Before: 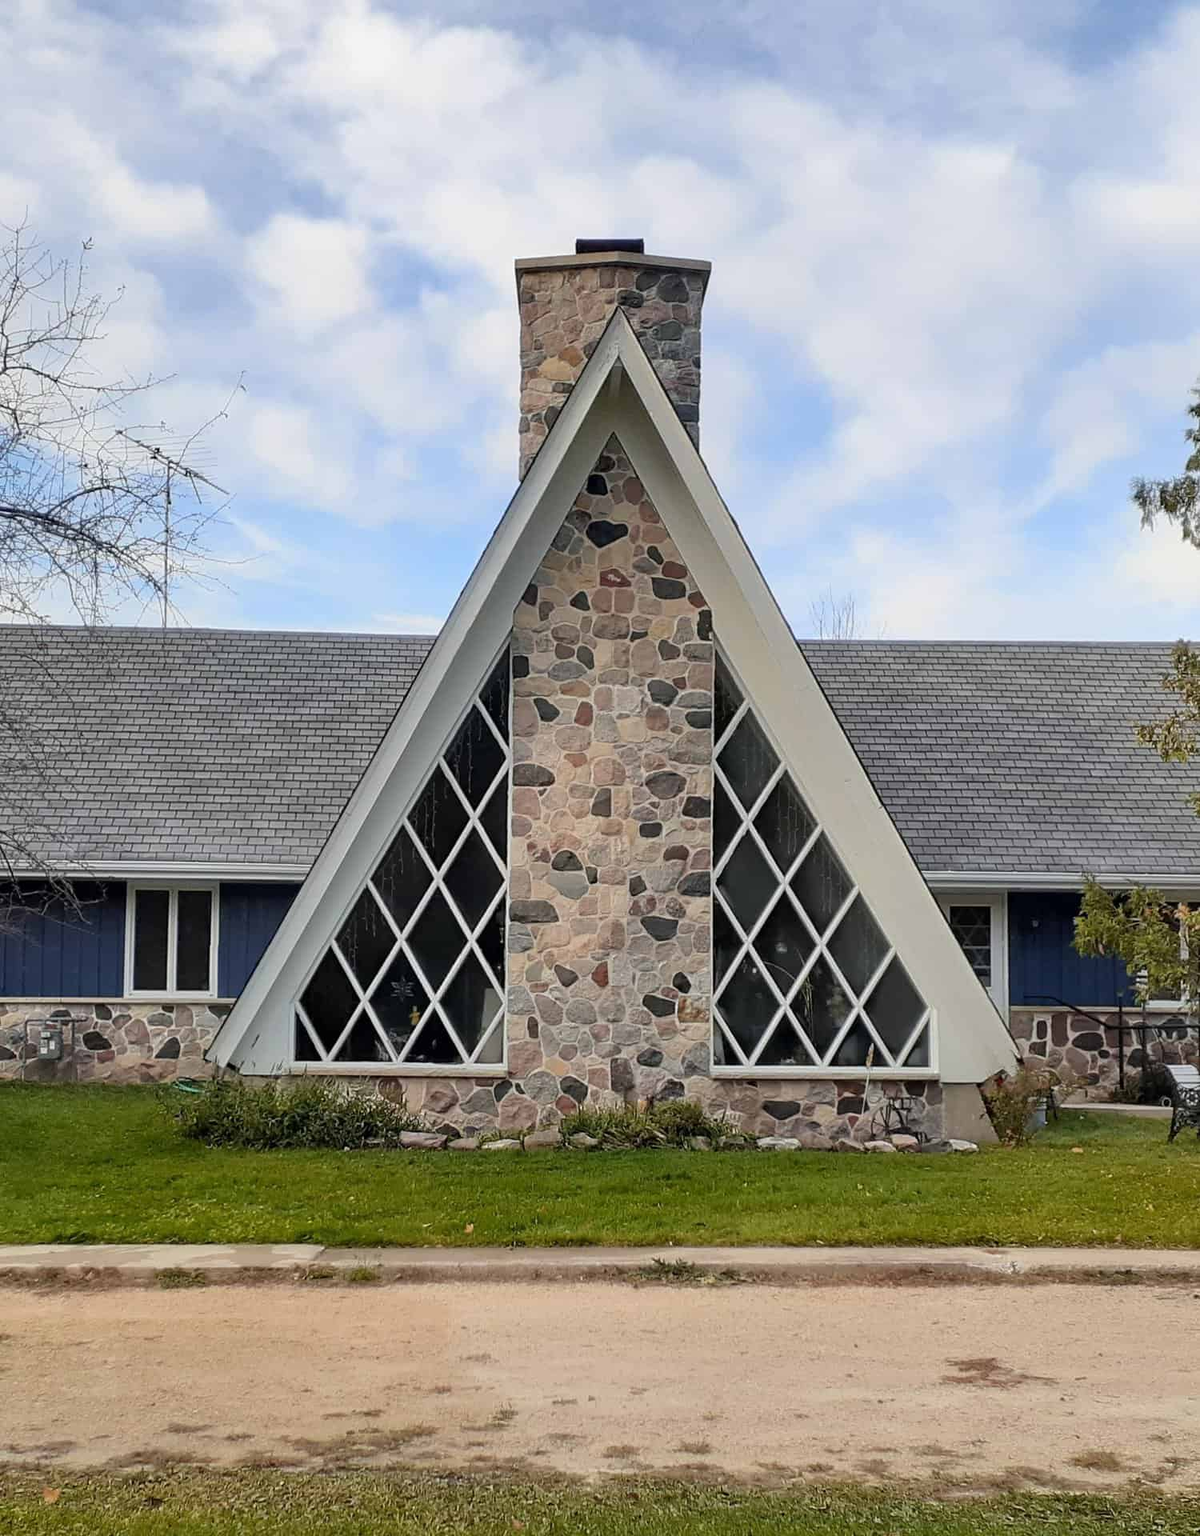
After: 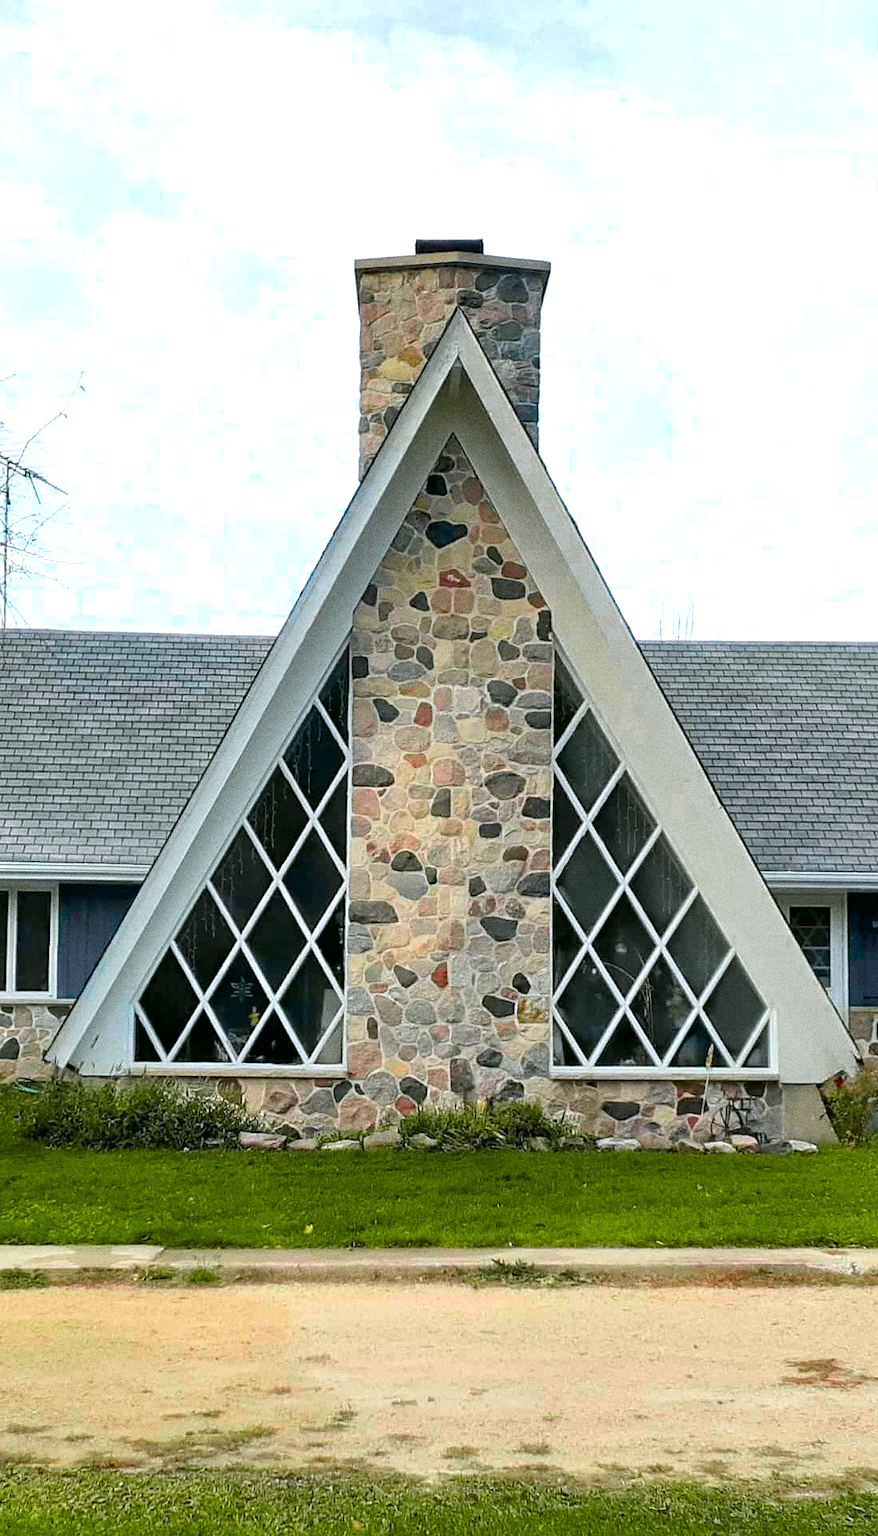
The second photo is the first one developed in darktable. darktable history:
color balance rgb: linear chroma grading › global chroma 10%, perceptual saturation grading › global saturation 30%, global vibrance 10%
exposure: black level correction 0.001, exposure 0.5 EV, compensate exposure bias true, compensate highlight preservation false
grain: coarseness 0.09 ISO, strength 40%
color correction: highlights a* 4.02, highlights b* 4.98, shadows a* -7.55, shadows b* 4.98
crop: left 13.443%, right 13.31%
white balance: red 0.925, blue 1.046
color zones: curves: ch0 [(0, 0.533) (0.126, 0.533) (0.234, 0.533) (0.368, 0.357) (0.5, 0.5) (0.625, 0.5) (0.74, 0.637) (0.875, 0.5)]; ch1 [(0.004, 0.708) (0.129, 0.662) (0.25, 0.5) (0.375, 0.331) (0.496, 0.396) (0.625, 0.649) (0.739, 0.26) (0.875, 0.5) (1, 0.478)]; ch2 [(0, 0.409) (0.132, 0.403) (0.236, 0.558) (0.379, 0.448) (0.5, 0.5) (0.625, 0.5) (0.691, 0.39) (0.875, 0.5)]
